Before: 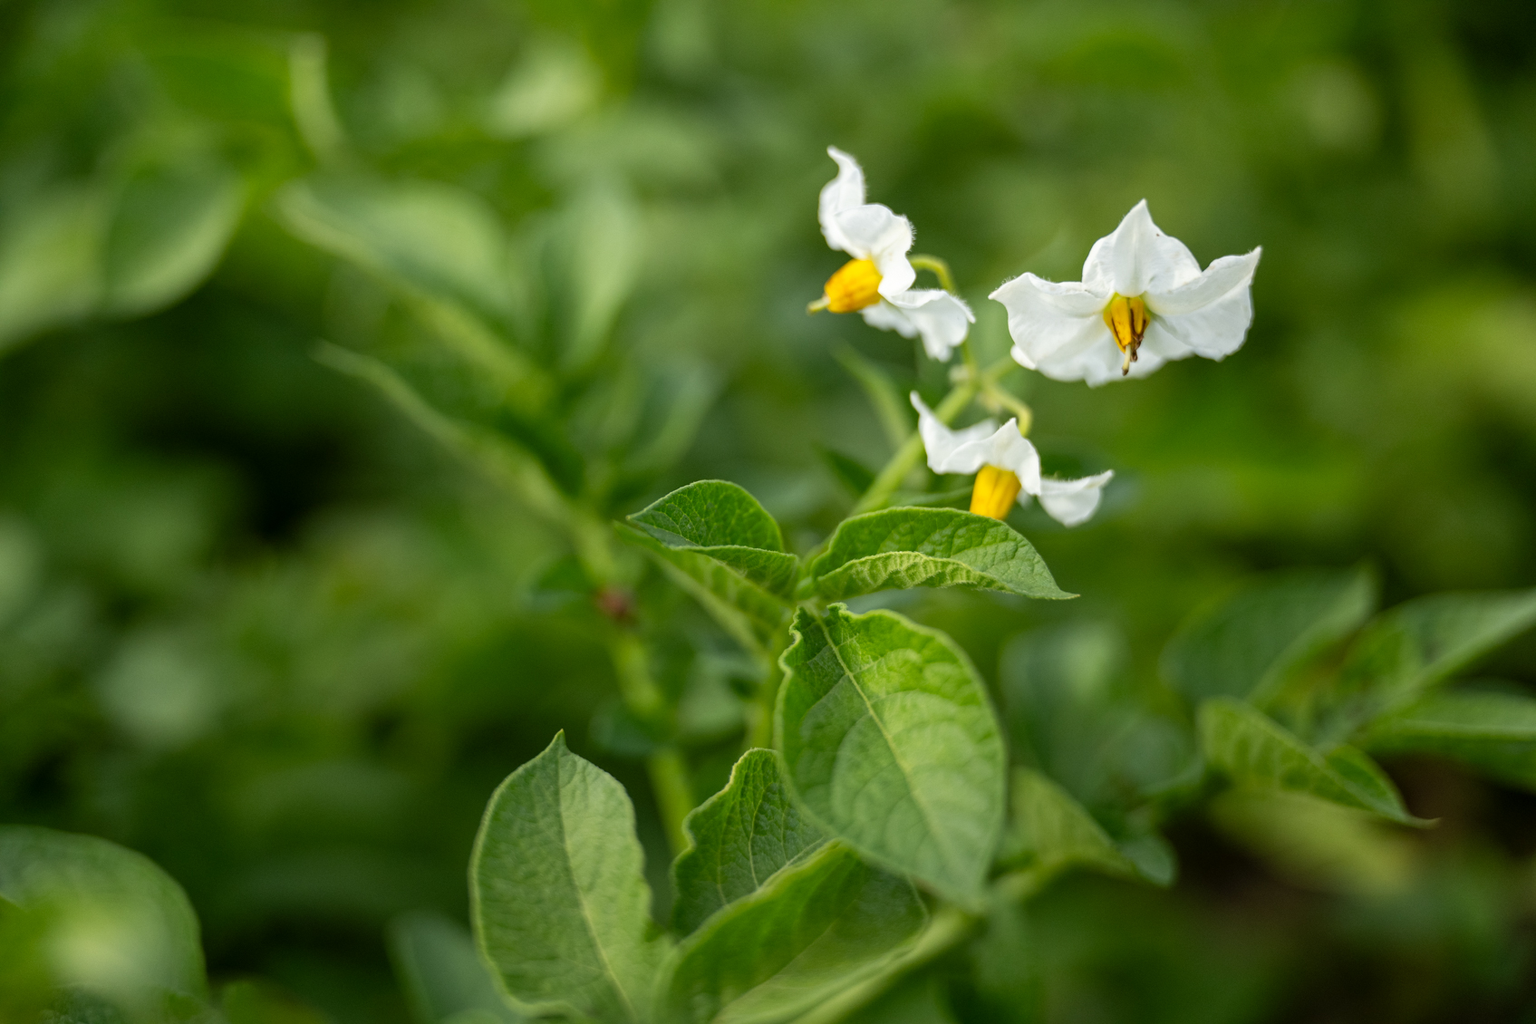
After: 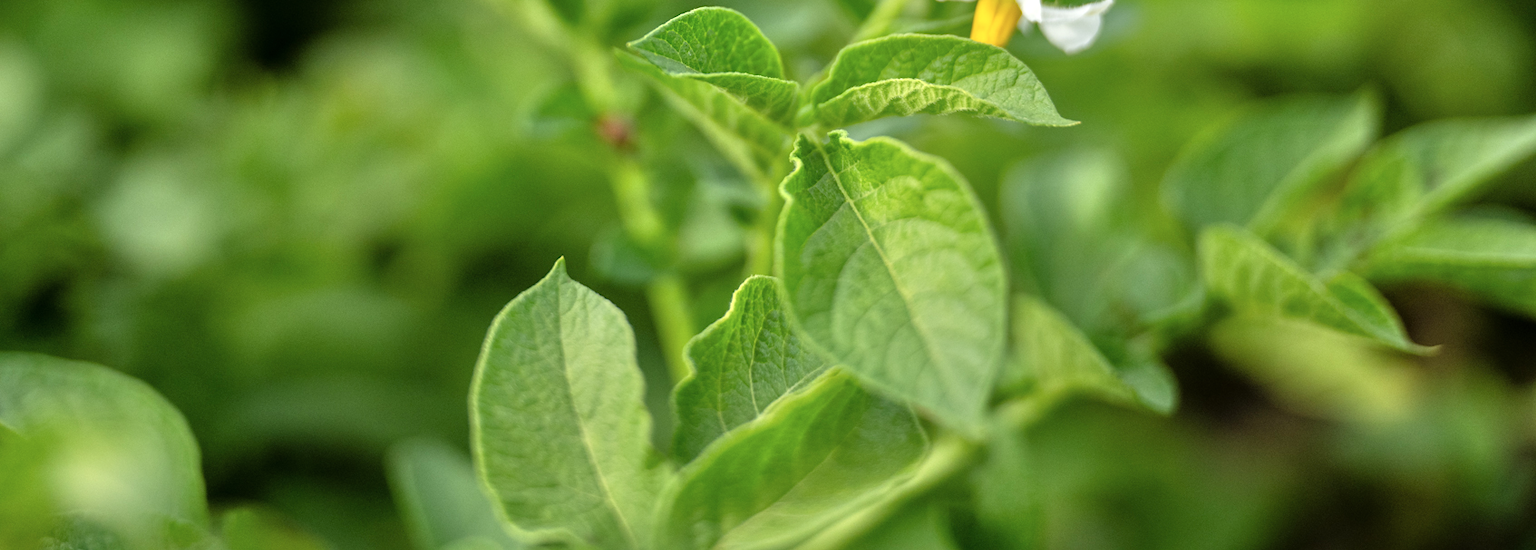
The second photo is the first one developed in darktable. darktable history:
crop and rotate: top 46.237%
exposure: exposure 0.127 EV, compensate highlight preservation false
tone equalizer: -7 EV 0.15 EV, -6 EV 0.6 EV, -5 EV 1.15 EV, -4 EV 1.33 EV, -3 EV 1.15 EV, -2 EV 0.6 EV, -1 EV 0.15 EV, mask exposure compensation -0.5 EV
contrast brightness saturation: saturation -0.1
